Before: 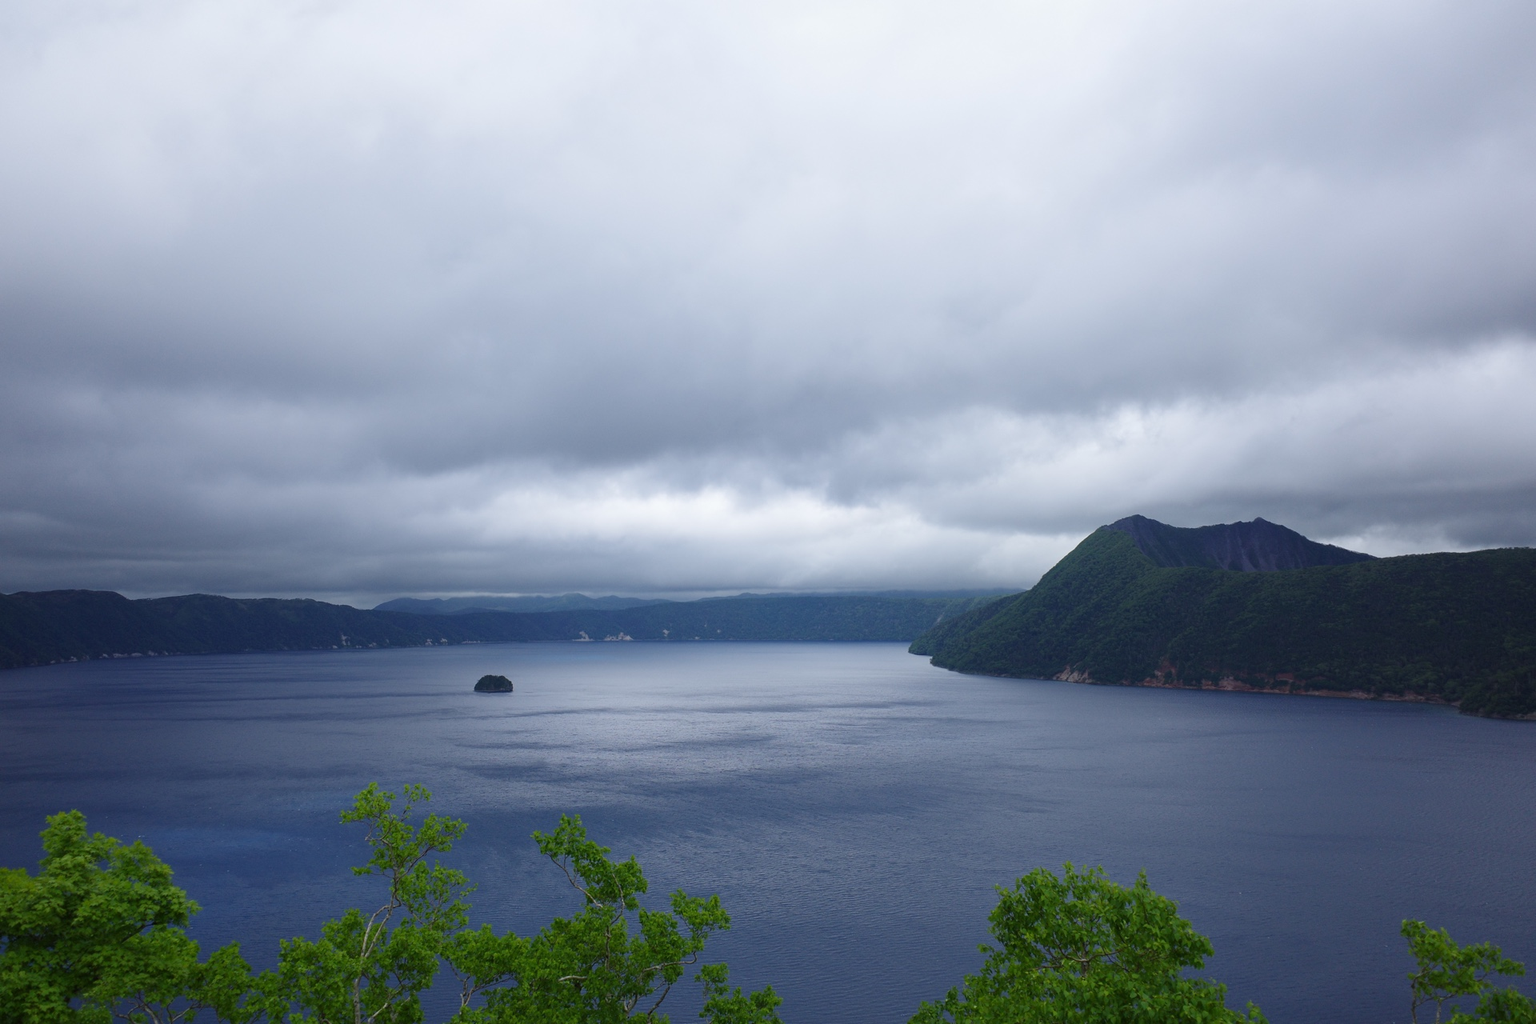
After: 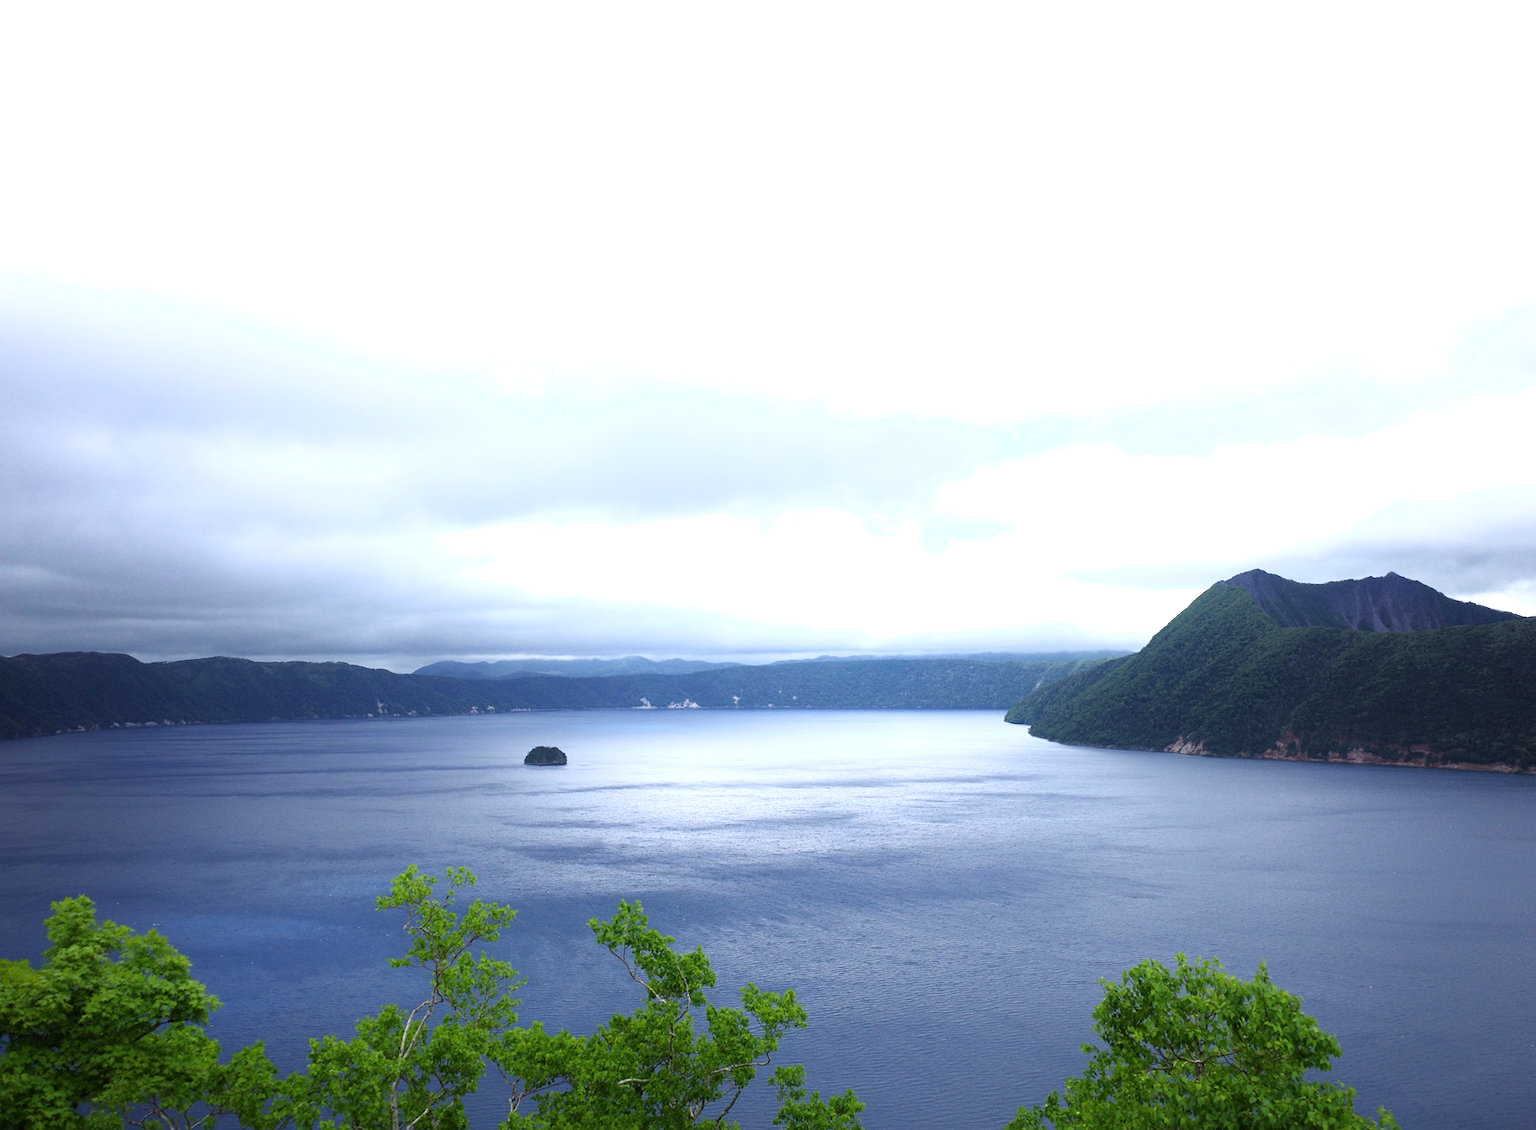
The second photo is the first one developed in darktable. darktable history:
tone equalizer: -8 EV -1.12 EV, -7 EV -0.985 EV, -6 EV -0.849 EV, -5 EV -0.548 EV, -3 EV 0.574 EV, -2 EV 0.874 EV, -1 EV 1 EV, +0 EV 1.05 EV
crop: right 9.493%, bottom 0.024%
exposure: exposure 0.203 EV, compensate exposure bias true, compensate highlight preservation false
shadows and highlights: shadows 0.397, highlights 41.17
